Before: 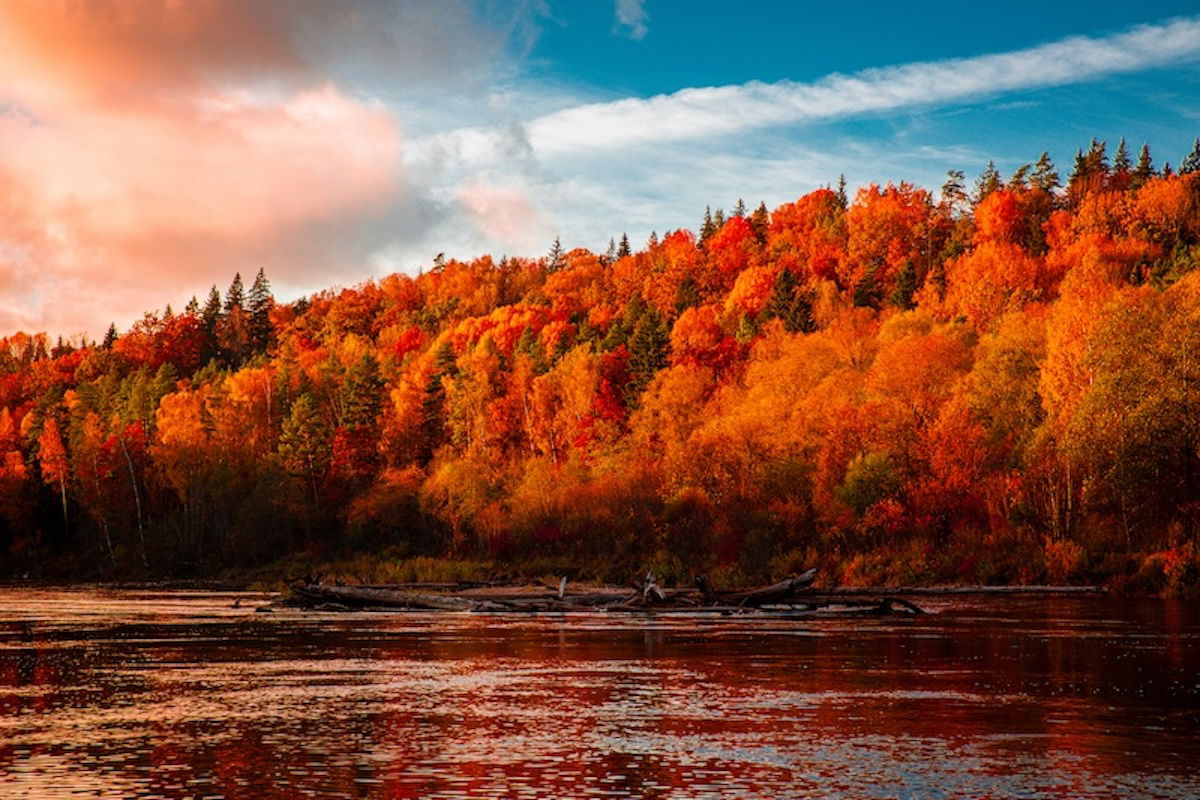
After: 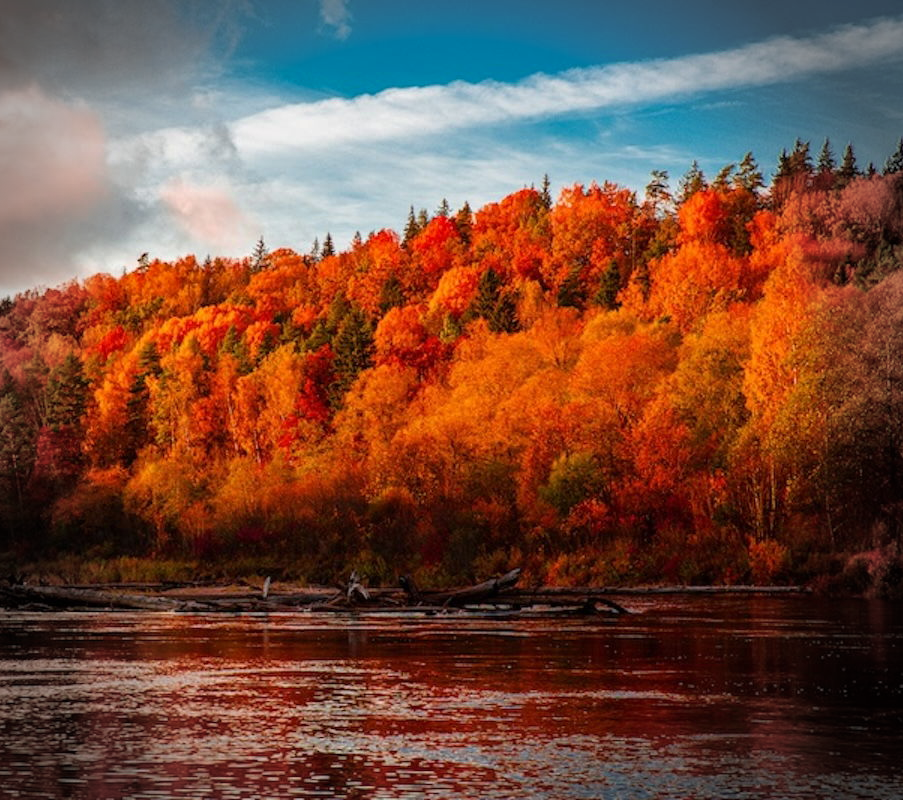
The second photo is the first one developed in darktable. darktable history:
crop and rotate: left 24.694%
shadows and highlights: shadows 5.69, soften with gaussian
vignetting: fall-off radius 31.48%
